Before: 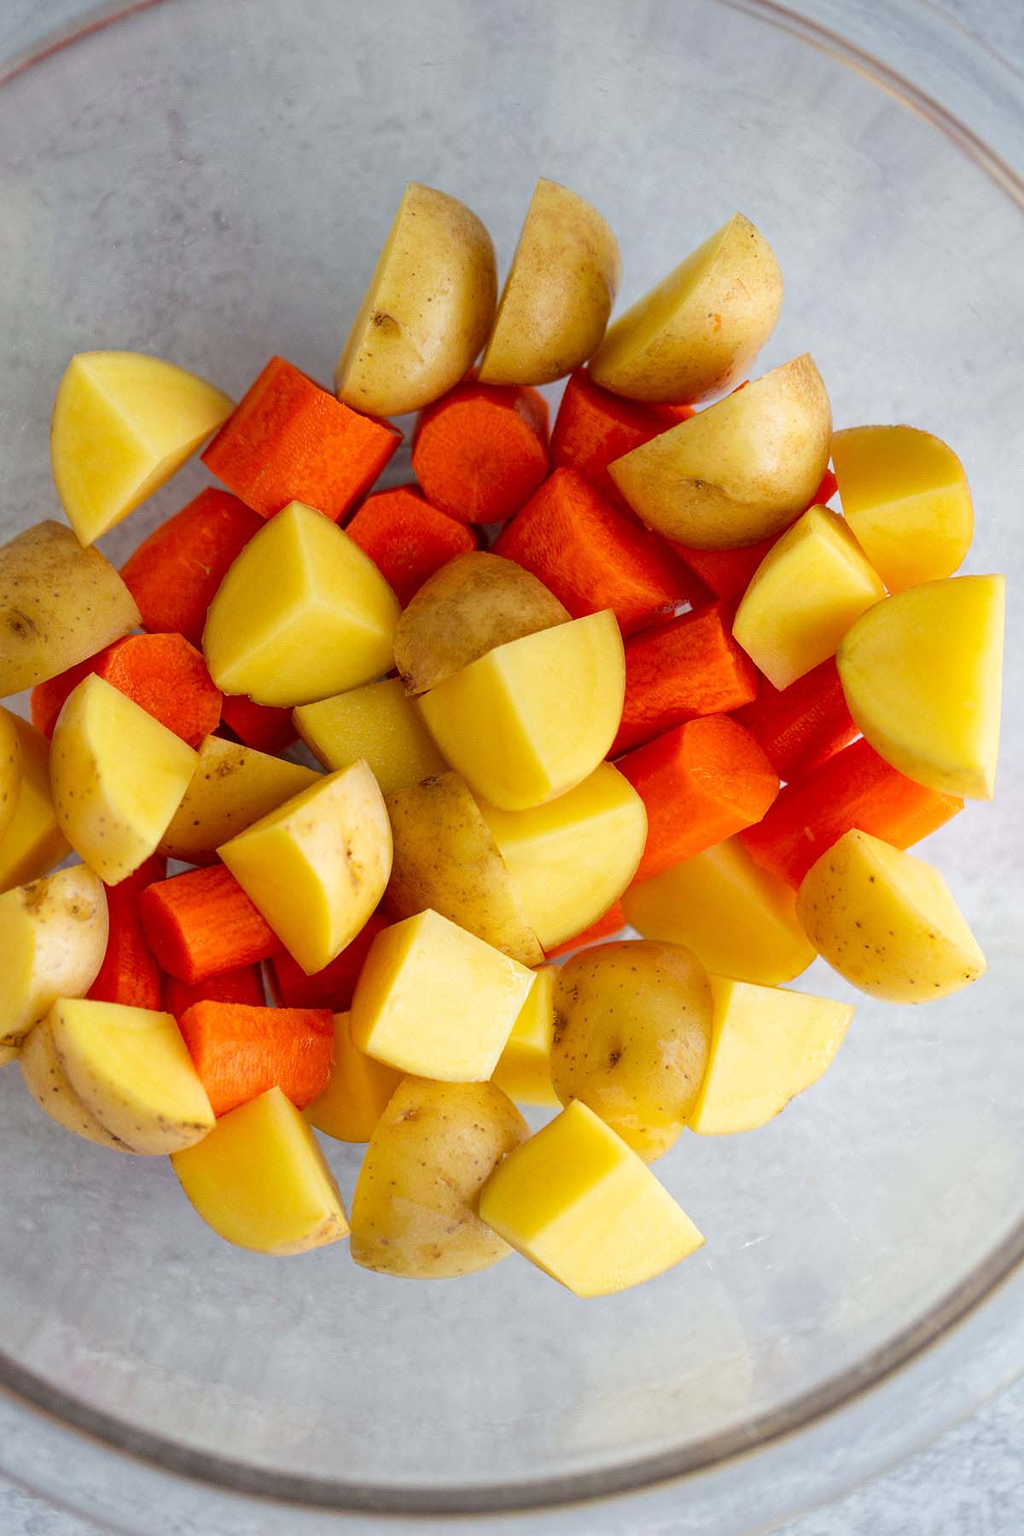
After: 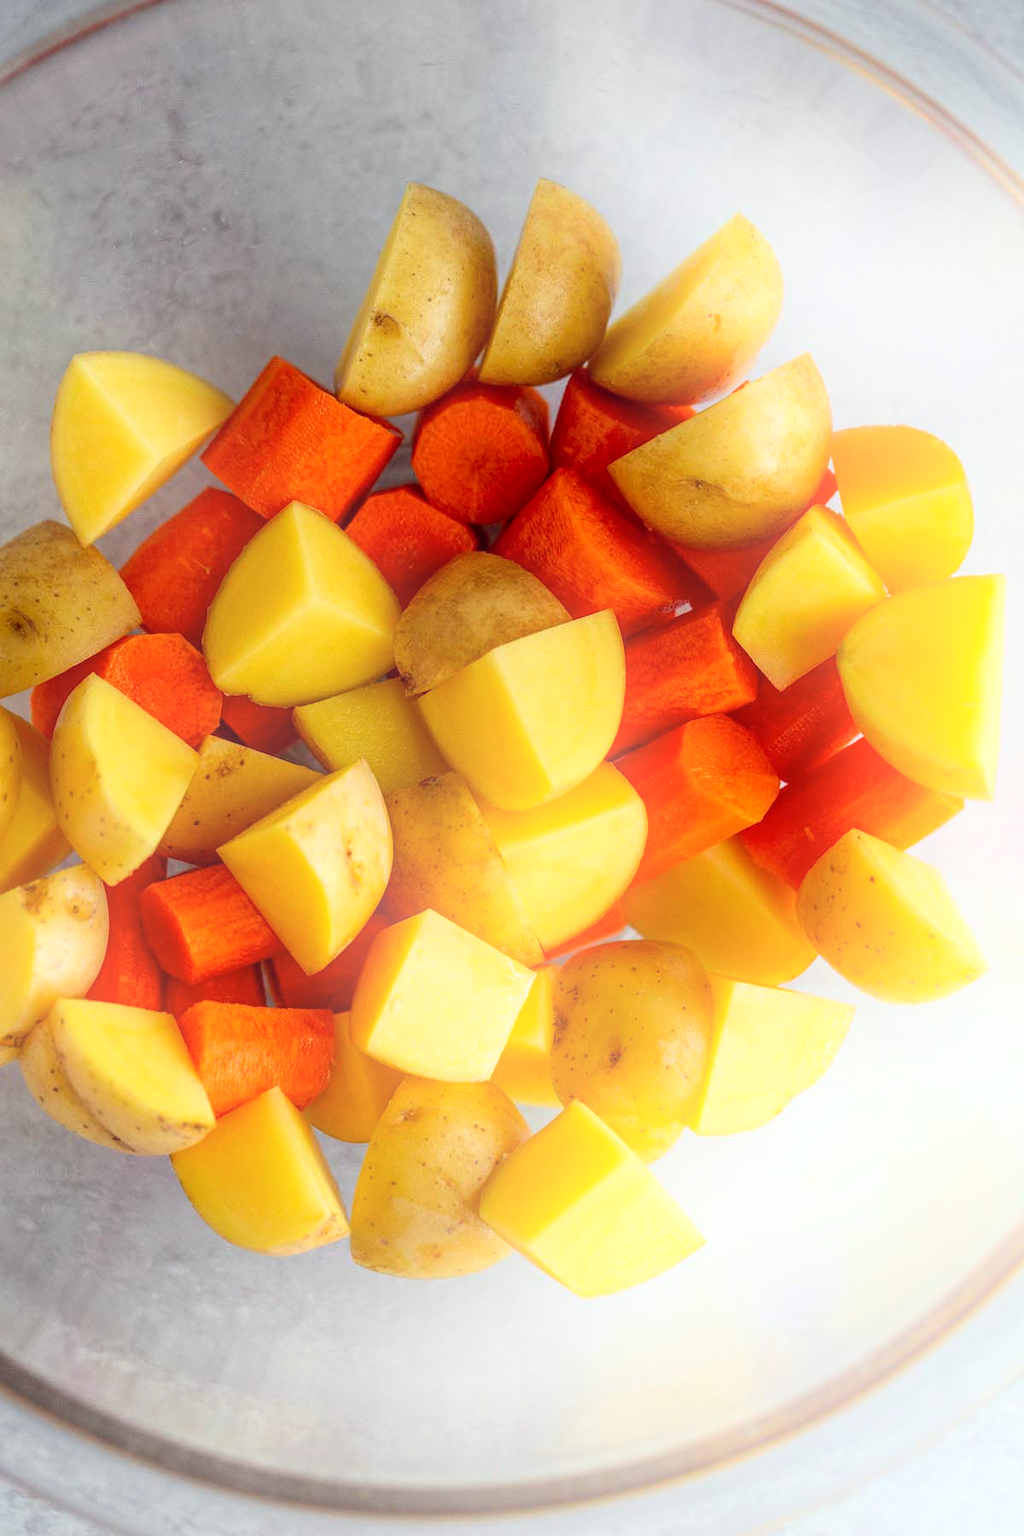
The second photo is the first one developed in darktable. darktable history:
color correction: highlights a* -0.95, highlights b* 4.5, shadows a* 3.55
bloom: threshold 82.5%, strength 16.25%
local contrast: on, module defaults
